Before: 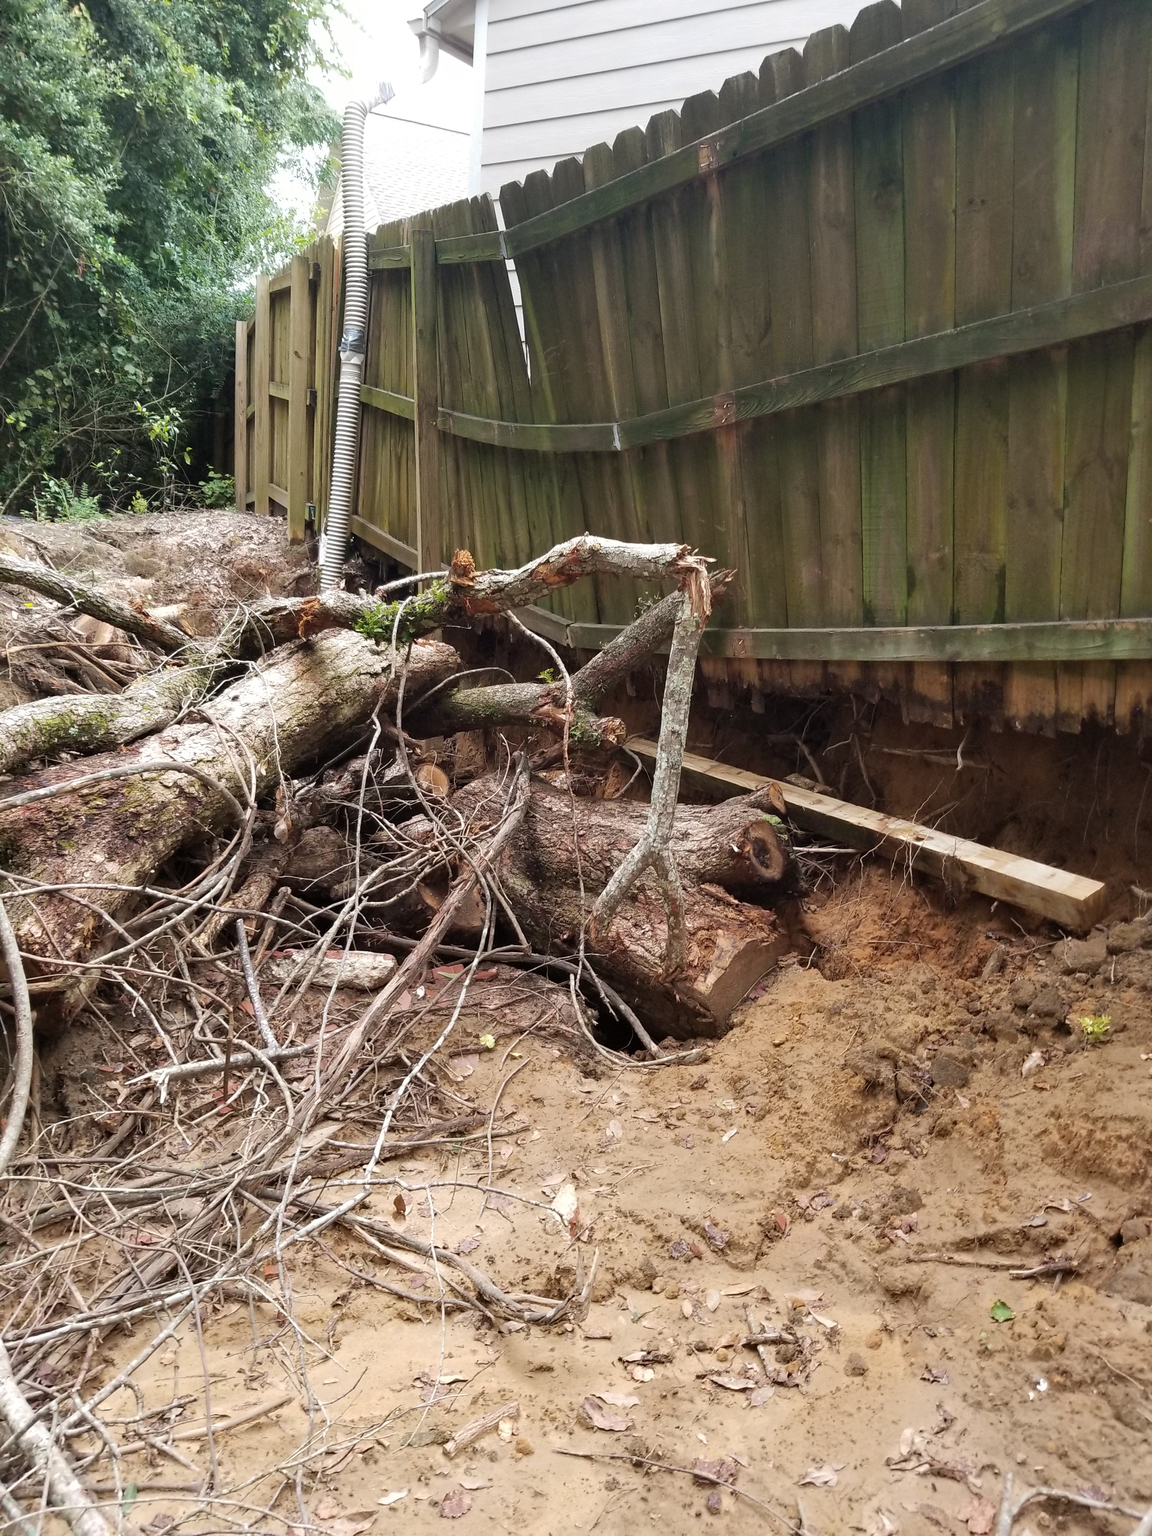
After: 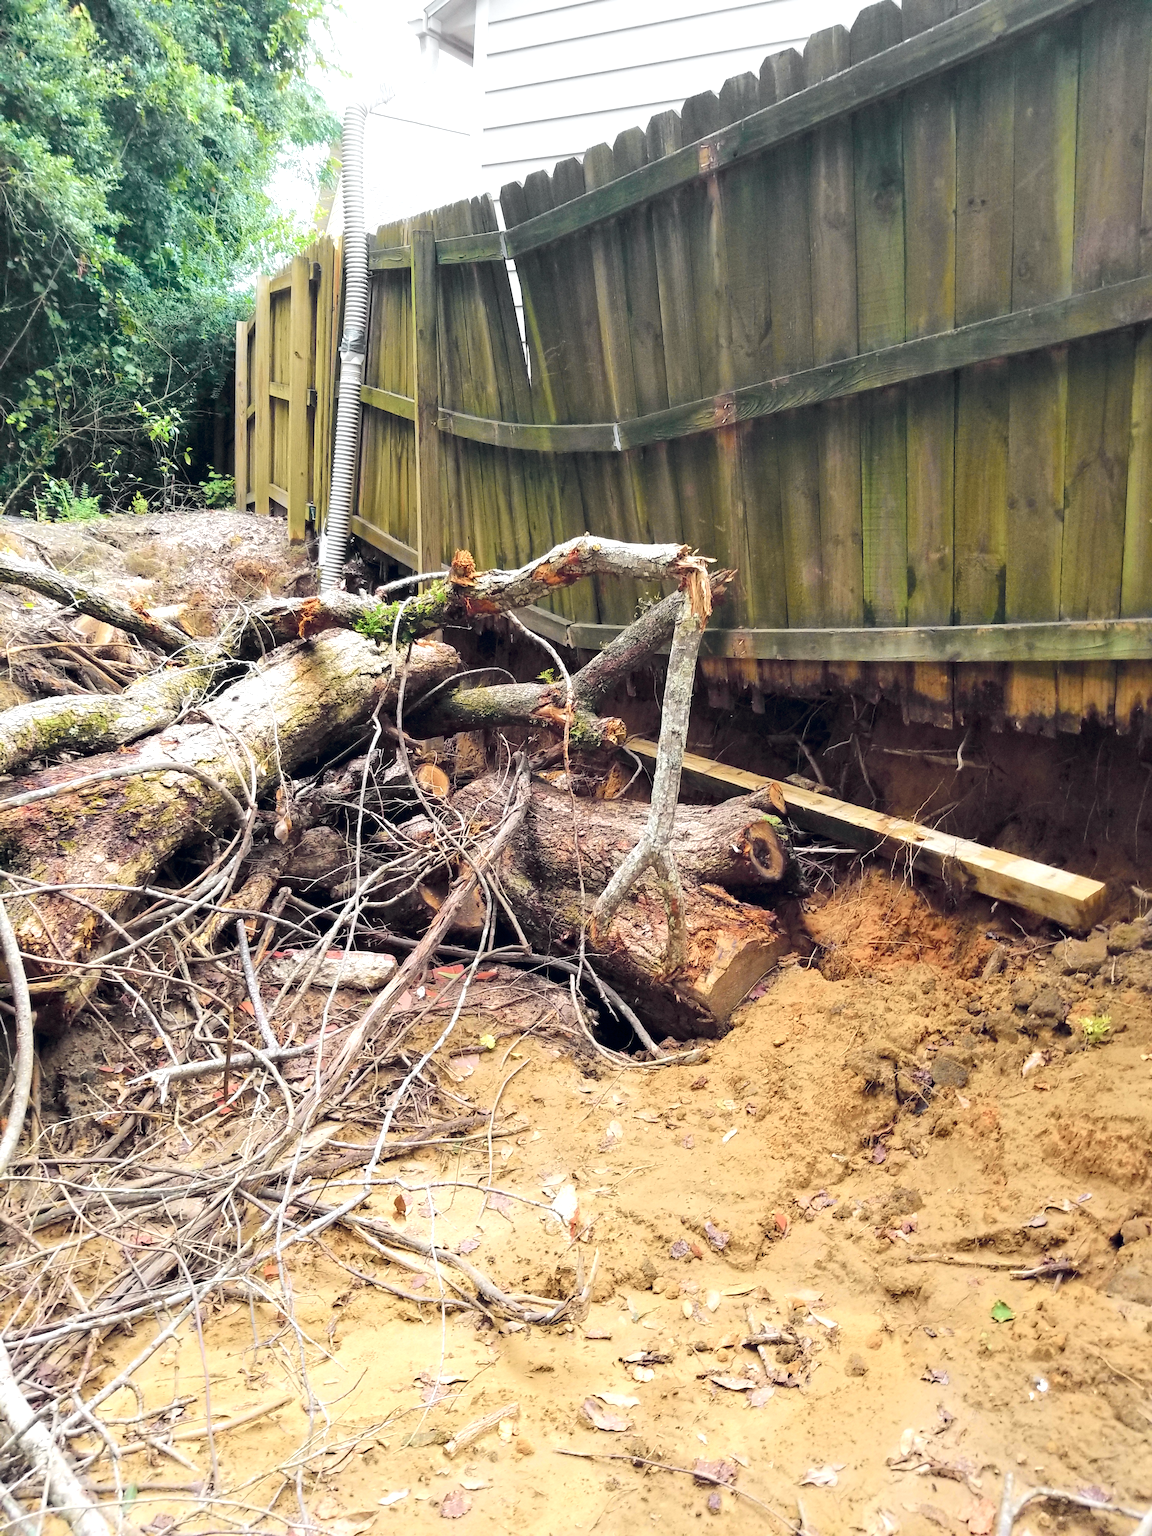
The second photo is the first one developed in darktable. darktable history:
exposure: black level correction 0, exposure 0.5 EV, compensate exposure bias true, compensate highlight preservation false
color balance rgb: global offset › chroma 0.148%, global offset › hue 254.07°, perceptual saturation grading › global saturation 8.152%, perceptual saturation grading › shadows 4.307%
tone curve: curves: ch0 [(0, 0) (0.037, 0.011) (0.131, 0.108) (0.279, 0.279) (0.476, 0.554) (0.617, 0.693) (0.704, 0.77) (0.813, 0.852) (0.916, 0.924) (1, 0.993)]; ch1 [(0, 0) (0.318, 0.278) (0.444, 0.427) (0.493, 0.492) (0.508, 0.502) (0.534, 0.529) (0.562, 0.563) (0.626, 0.662) (0.746, 0.764) (1, 1)]; ch2 [(0, 0) (0.316, 0.292) (0.381, 0.37) (0.423, 0.448) (0.476, 0.492) (0.502, 0.498) (0.522, 0.518) (0.533, 0.532) (0.586, 0.631) (0.634, 0.663) (0.7, 0.7) (0.861, 0.808) (1, 0.951)], color space Lab, independent channels, preserve colors none
